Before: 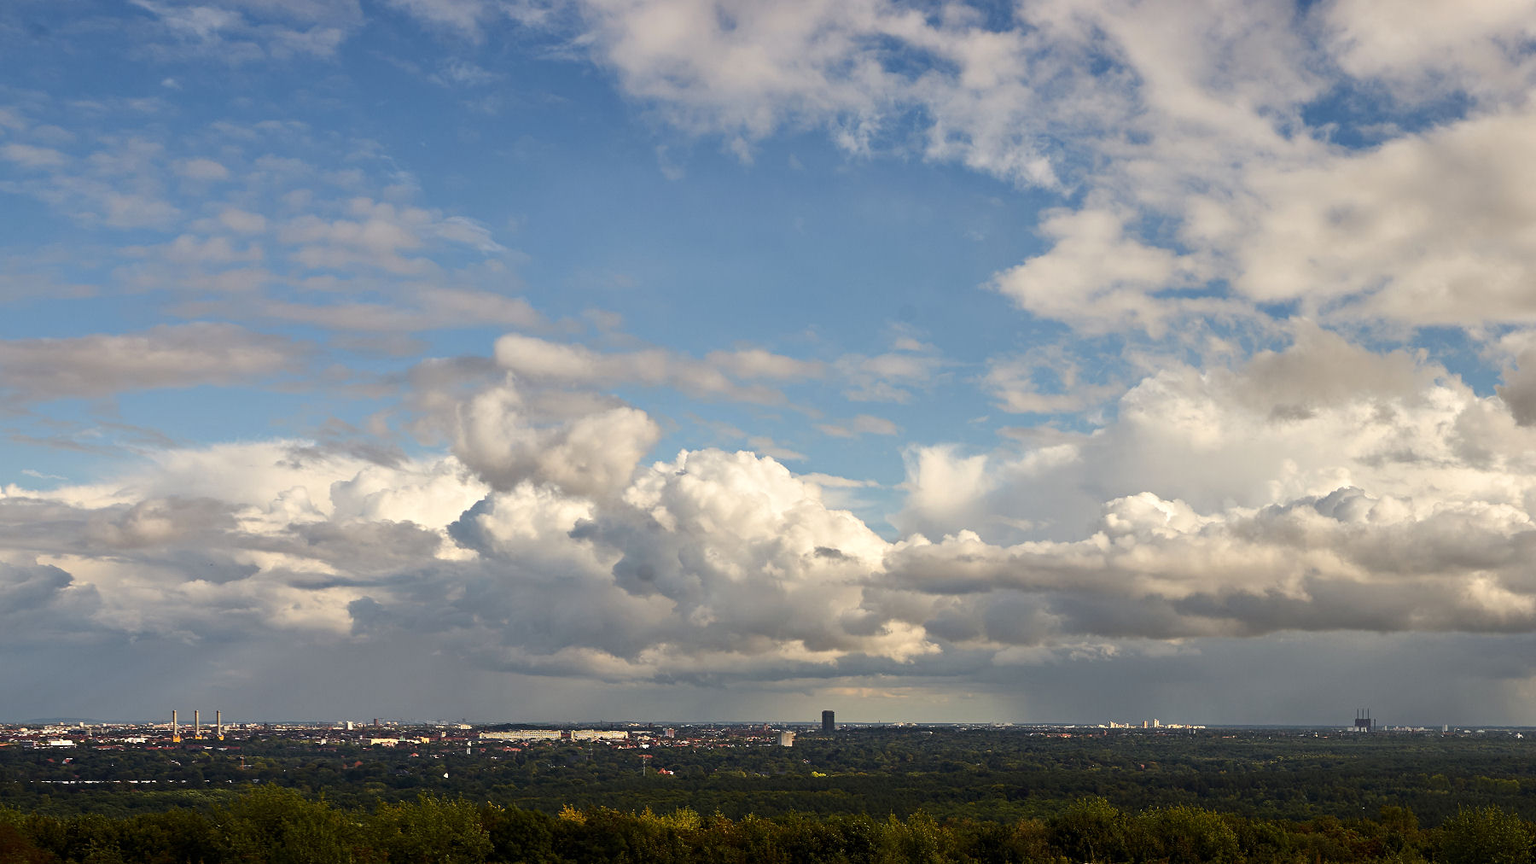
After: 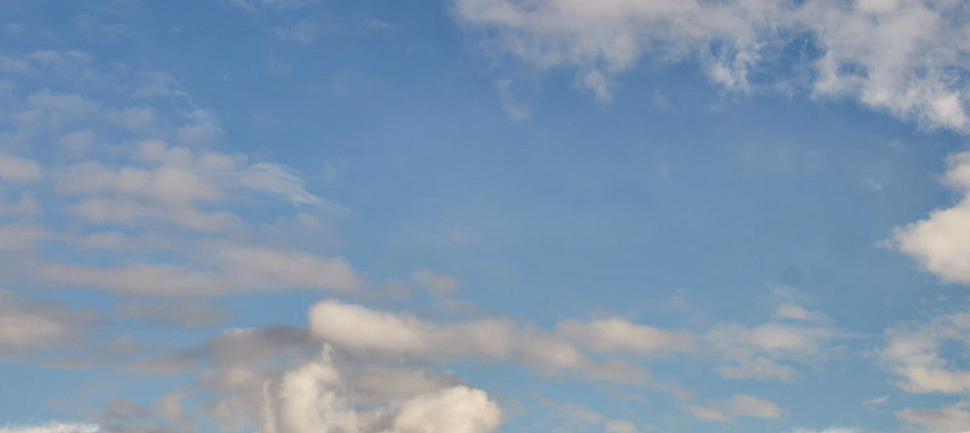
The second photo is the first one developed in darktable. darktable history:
crop: left 15.103%, top 9.035%, right 30.955%, bottom 48.098%
tone curve: curves: ch0 [(0, 0.046) (0.04, 0.074) (0.831, 0.861) (1, 1)]; ch1 [(0, 0) (0.146, 0.159) (0.338, 0.365) (0.417, 0.455) (0.489, 0.486) (0.504, 0.502) (0.529, 0.537) (0.563, 0.567) (1, 1)]; ch2 [(0, 0) (0.307, 0.298) (0.388, 0.375) (0.443, 0.456) (0.485, 0.492) (0.544, 0.525) (1, 1)], preserve colors none
shadows and highlights: shadows 59.91, soften with gaussian
